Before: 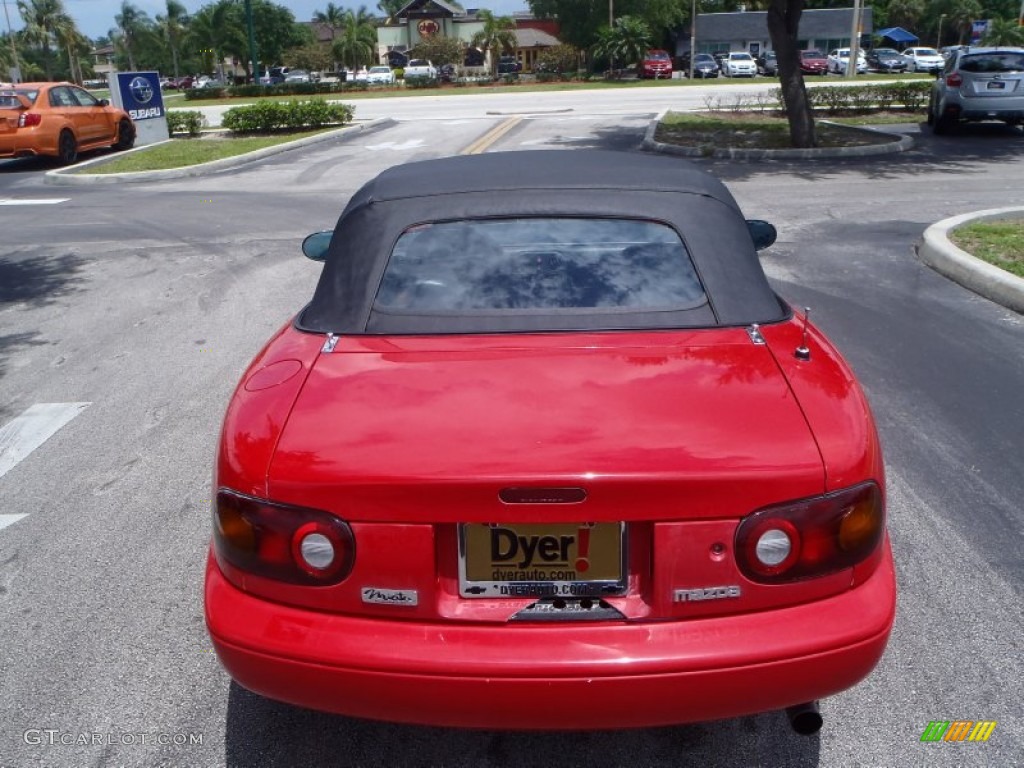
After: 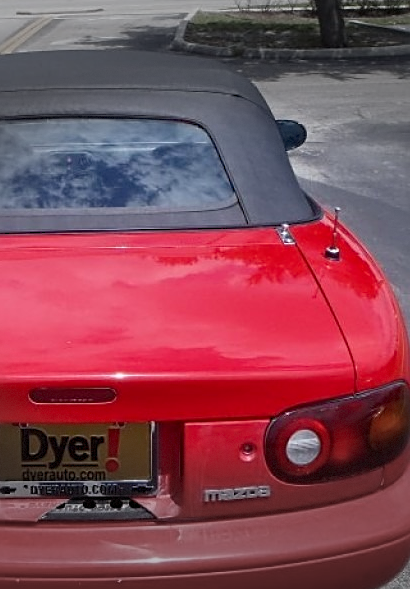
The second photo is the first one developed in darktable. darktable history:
sharpen: on, module defaults
vignetting: fall-off start 70.74%, width/height ratio 1.333, dithering 8-bit output
exposure: exposure -0.059 EV, compensate highlight preservation false
levels: white 99.94%, levels [0, 0.478, 1]
crop: left 45.922%, top 13.125%, right 13.98%, bottom 10.102%
tone equalizer: edges refinement/feathering 500, mask exposure compensation -1.57 EV, preserve details no
